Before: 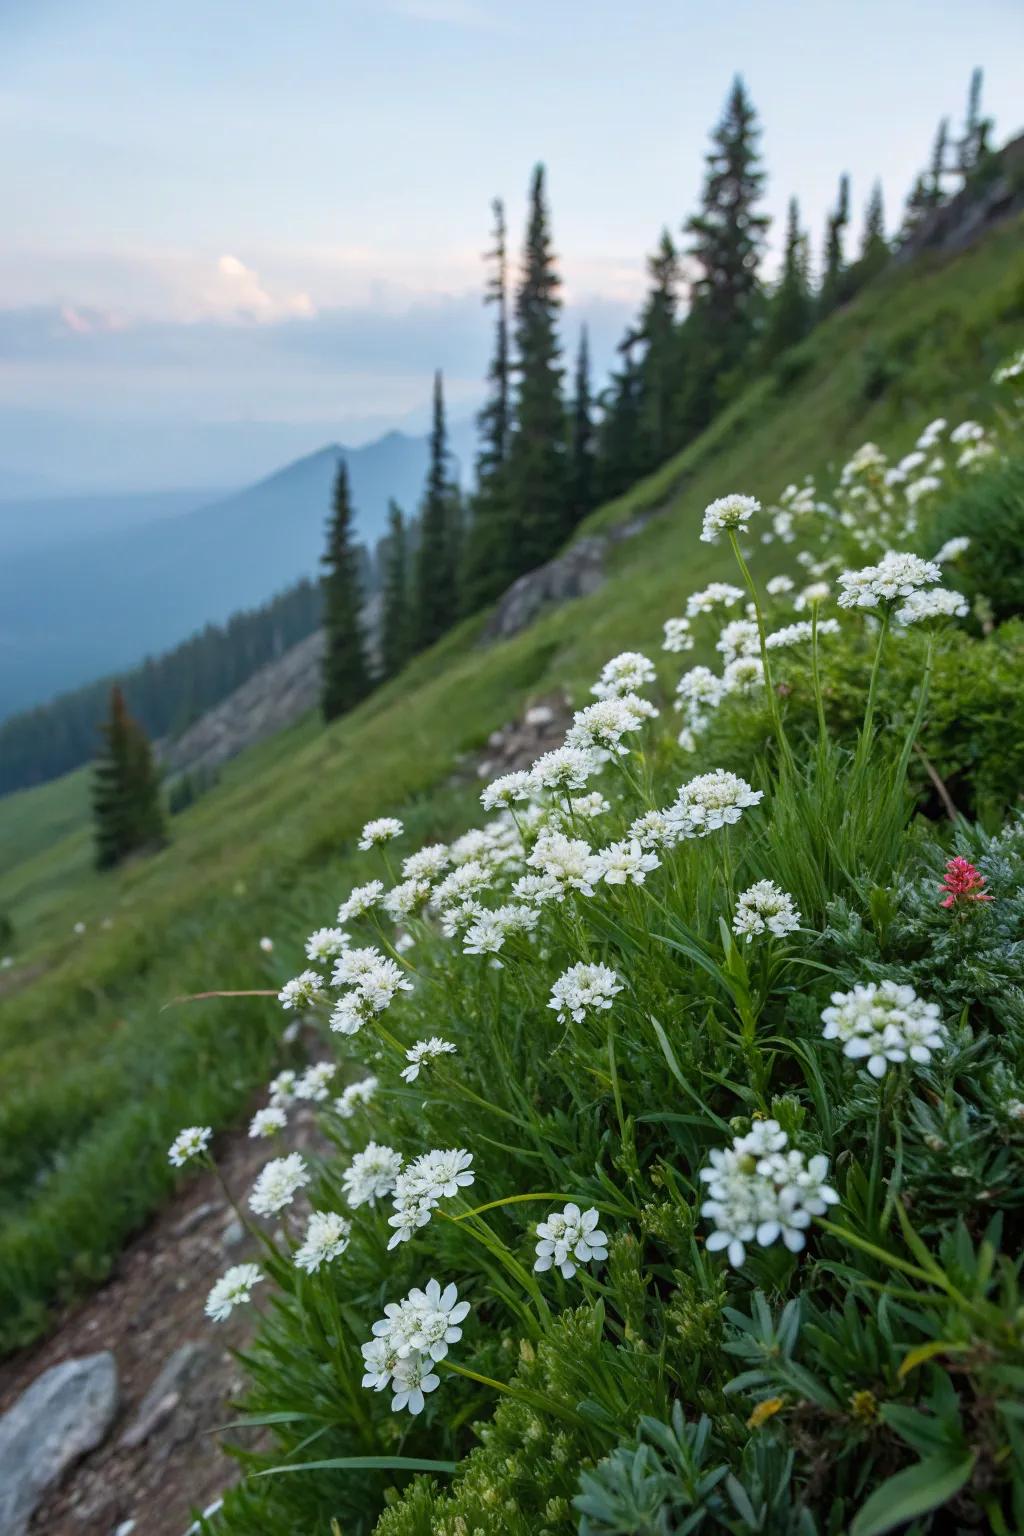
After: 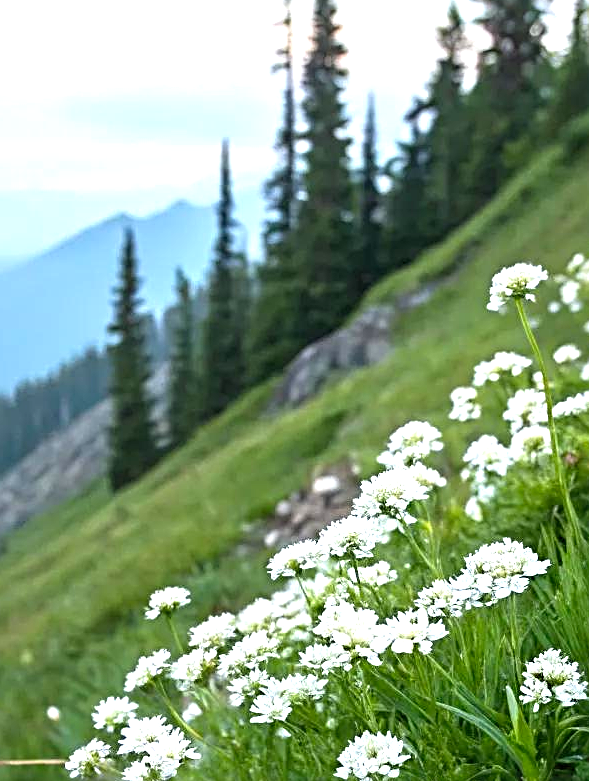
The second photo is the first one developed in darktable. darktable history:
crop: left 20.806%, top 15.101%, right 21.659%, bottom 34.05%
levels: levels [0, 0.374, 0.749]
sharpen: radius 3.949
